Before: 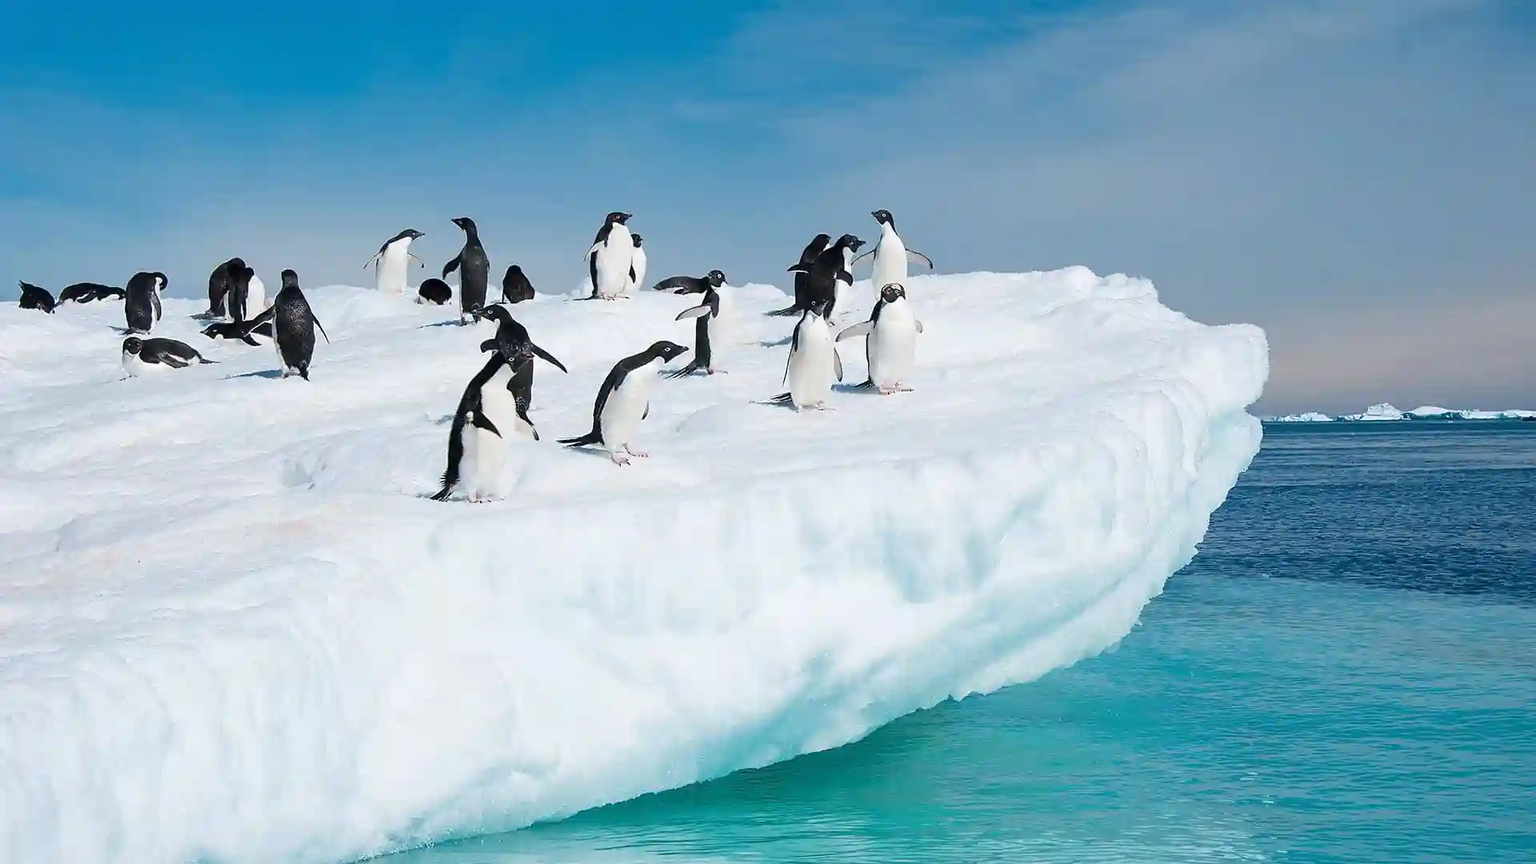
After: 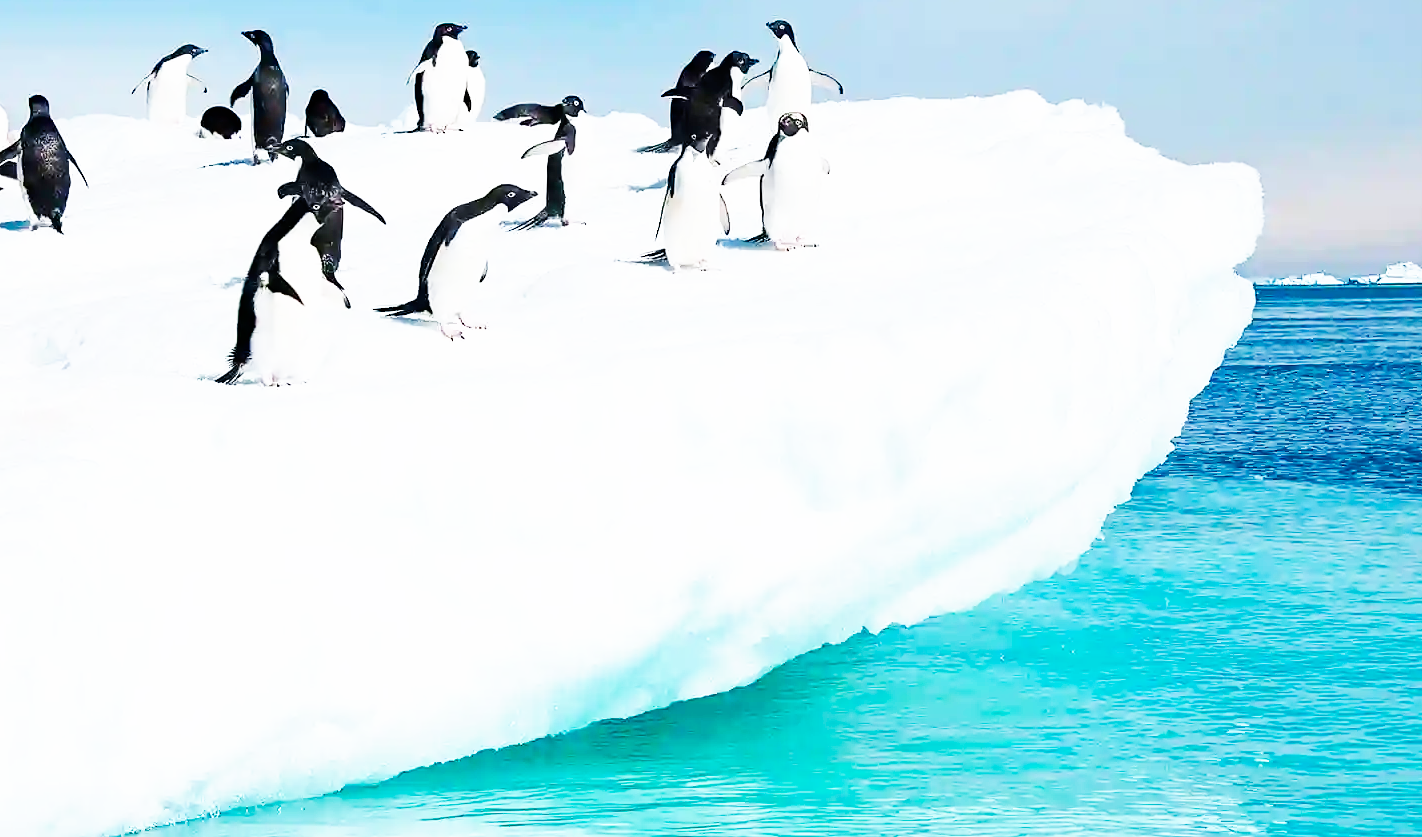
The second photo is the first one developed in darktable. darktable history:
contrast brightness saturation: contrast 0.047
base curve: curves: ch0 [(0, 0) (0.007, 0.004) (0.027, 0.03) (0.046, 0.07) (0.207, 0.54) (0.442, 0.872) (0.673, 0.972) (1, 1)], preserve colors none
haze removal: compatibility mode true, adaptive false
crop: left 16.869%, top 22.444%, right 9.044%
